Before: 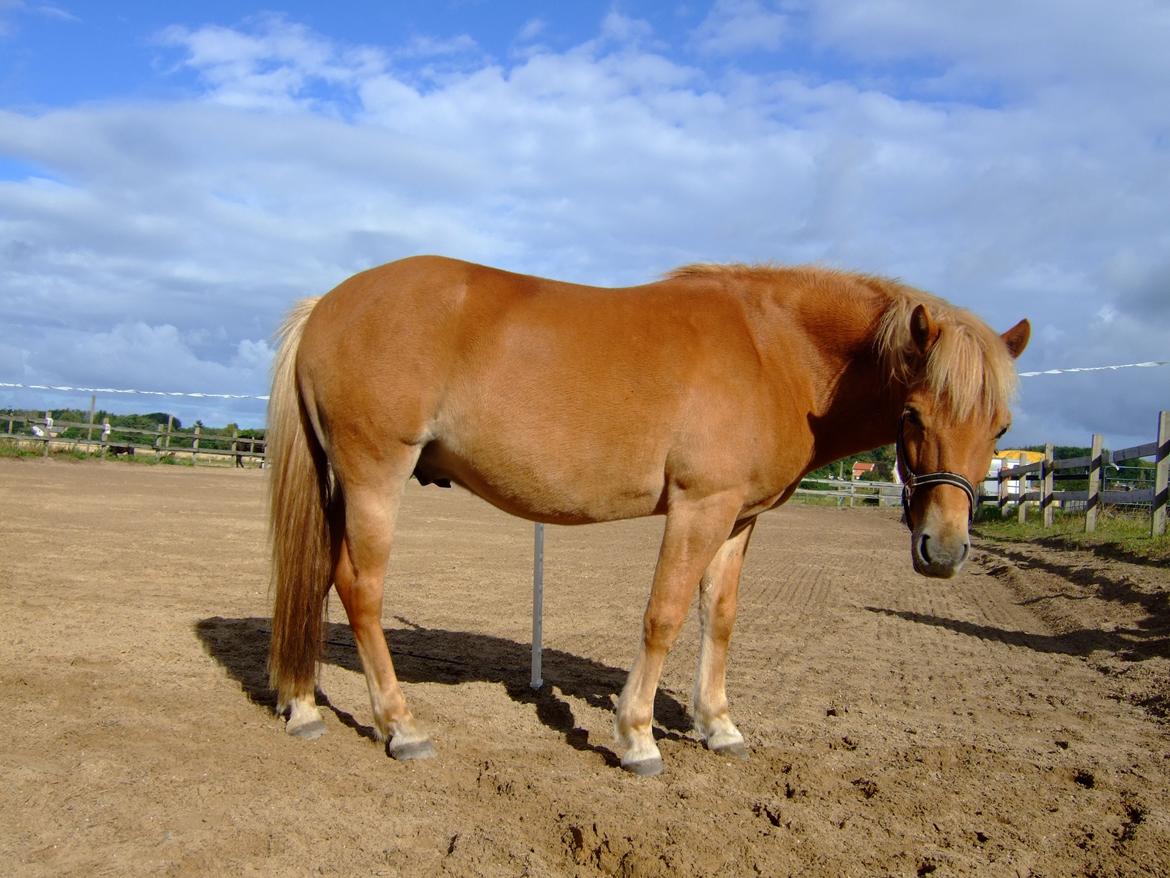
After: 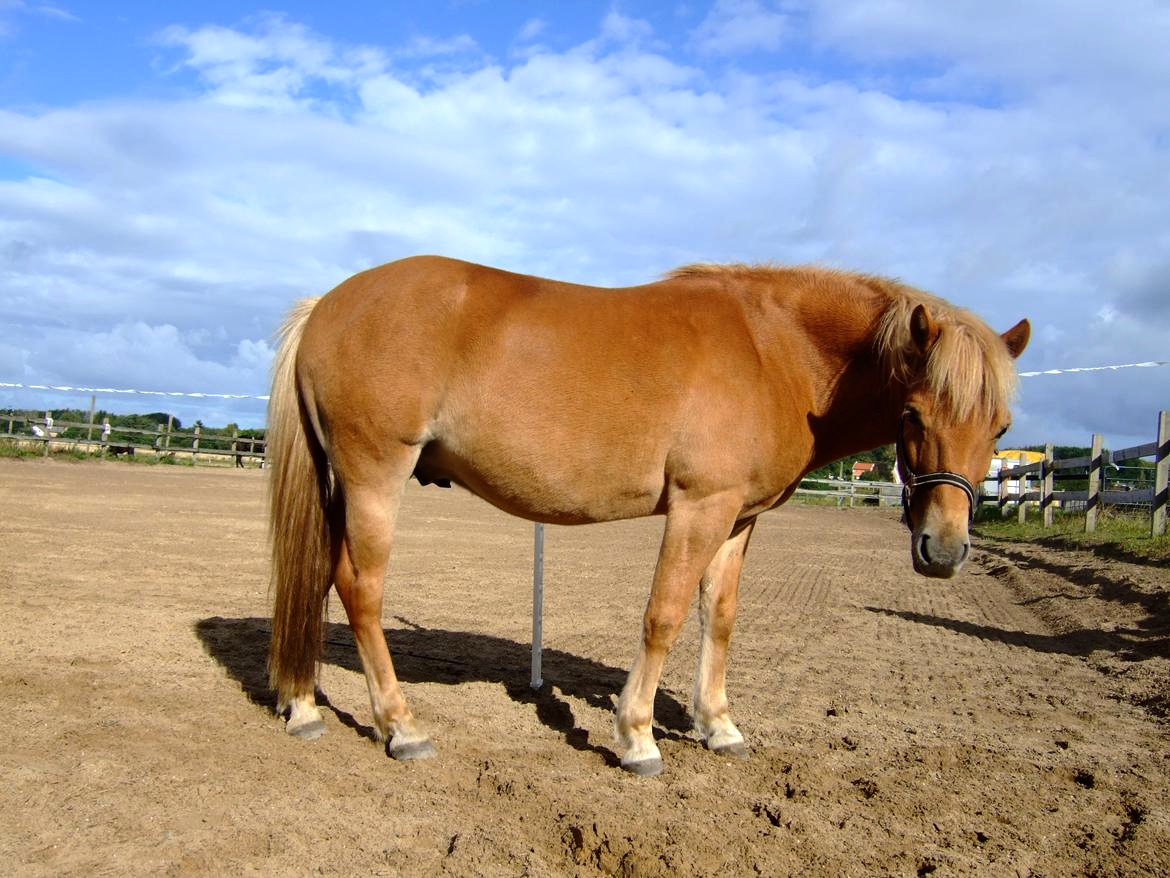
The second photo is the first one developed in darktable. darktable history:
tone equalizer: -8 EV -0.389 EV, -7 EV -0.379 EV, -6 EV -0.372 EV, -5 EV -0.229 EV, -3 EV 0.222 EV, -2 EV 0.342 EV, -1 EV 0.393 EV, +0 EV 0.425 EV, edges refinement/feathering 500, mask exposure compensation -1.57 EV, preserve details no
